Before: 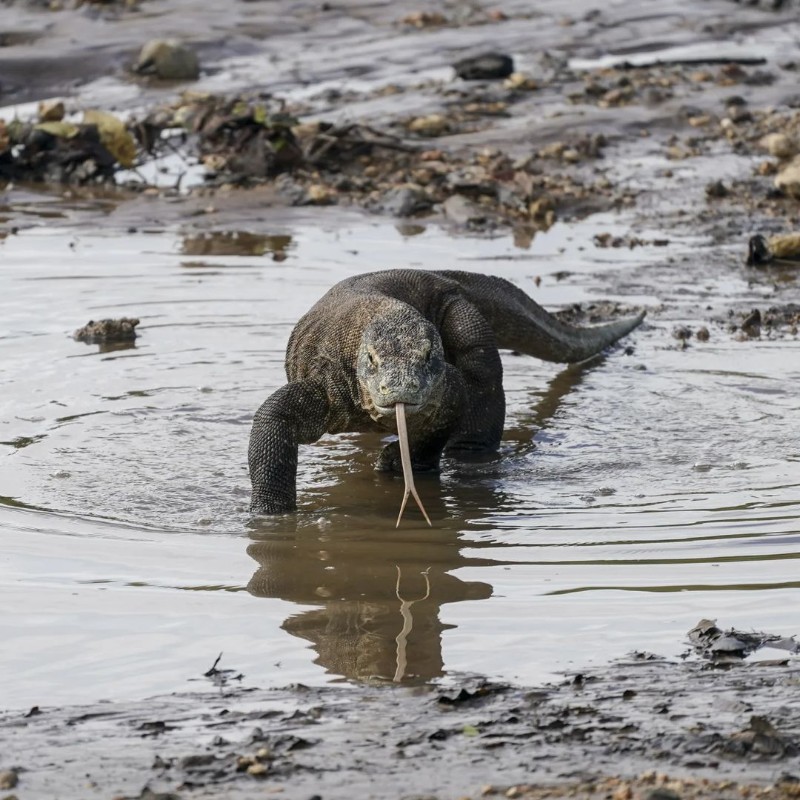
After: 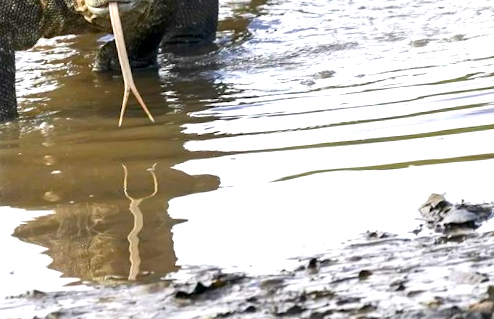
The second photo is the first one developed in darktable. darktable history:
crop and rotate: left 35.509%, top 50.238%, bottom 4.934%
exposure: black level correction 0.001, exposure 1.116 EV, compensate highlight preservation false
rotate and perspective: rotation -4.57°, crop left 0.054, crop right 0.944, crop top 0.087, crop bottom 0.914
color balance rgb: perceptual saturation grading › global saturation 30%, global vibrance 10%
